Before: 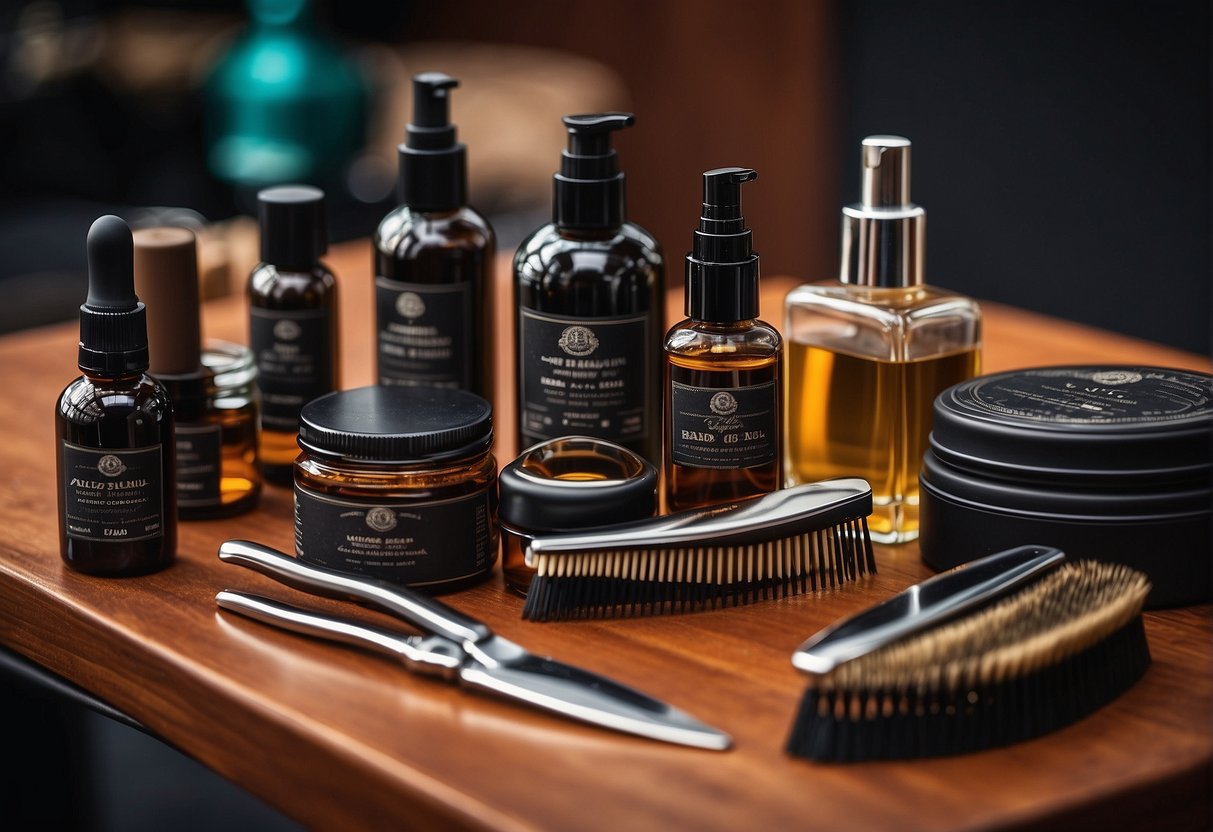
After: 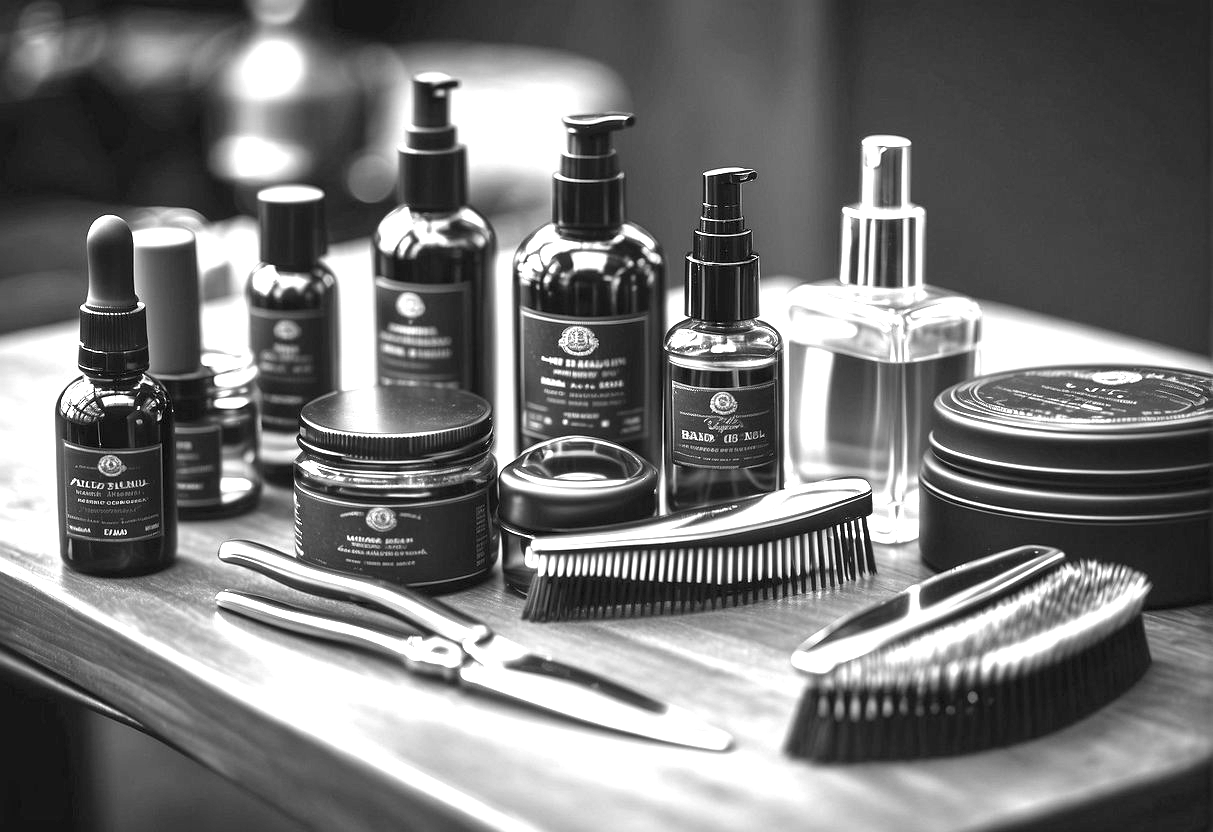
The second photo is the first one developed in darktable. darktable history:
exposure: exposure 2.207 EV, compensate highlight preservation false
monochrome: a 16.01, b -2.65, highlights 0.52
